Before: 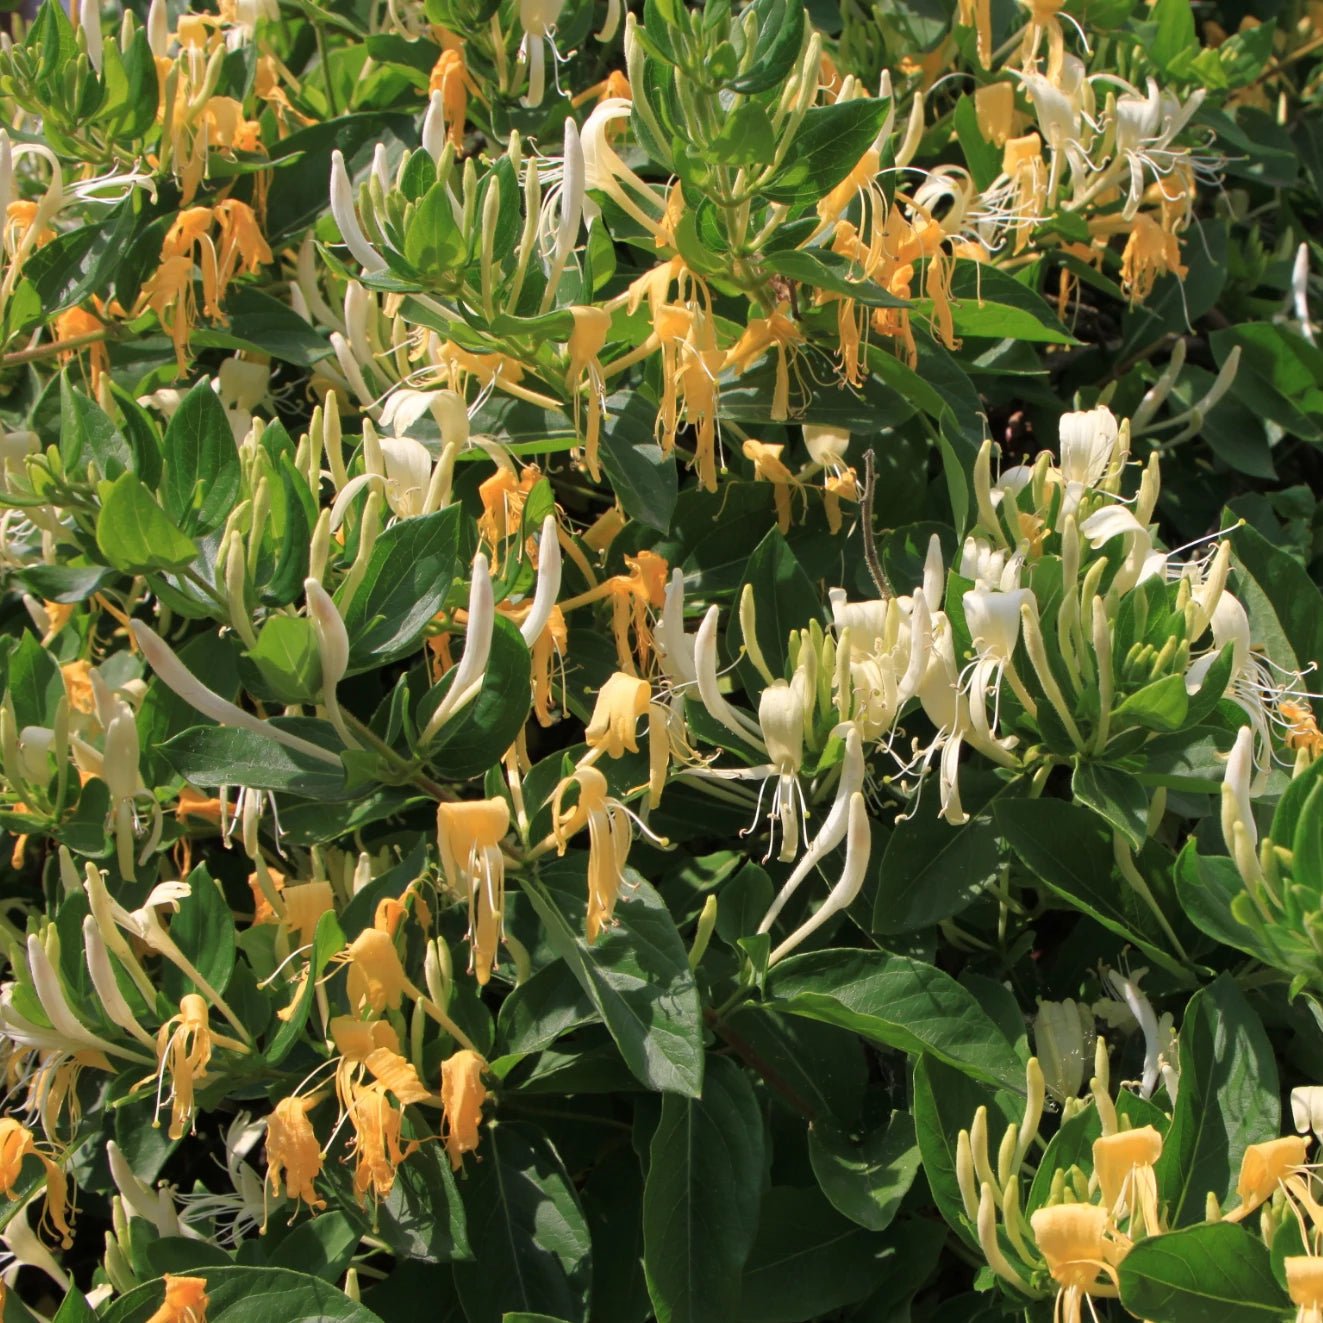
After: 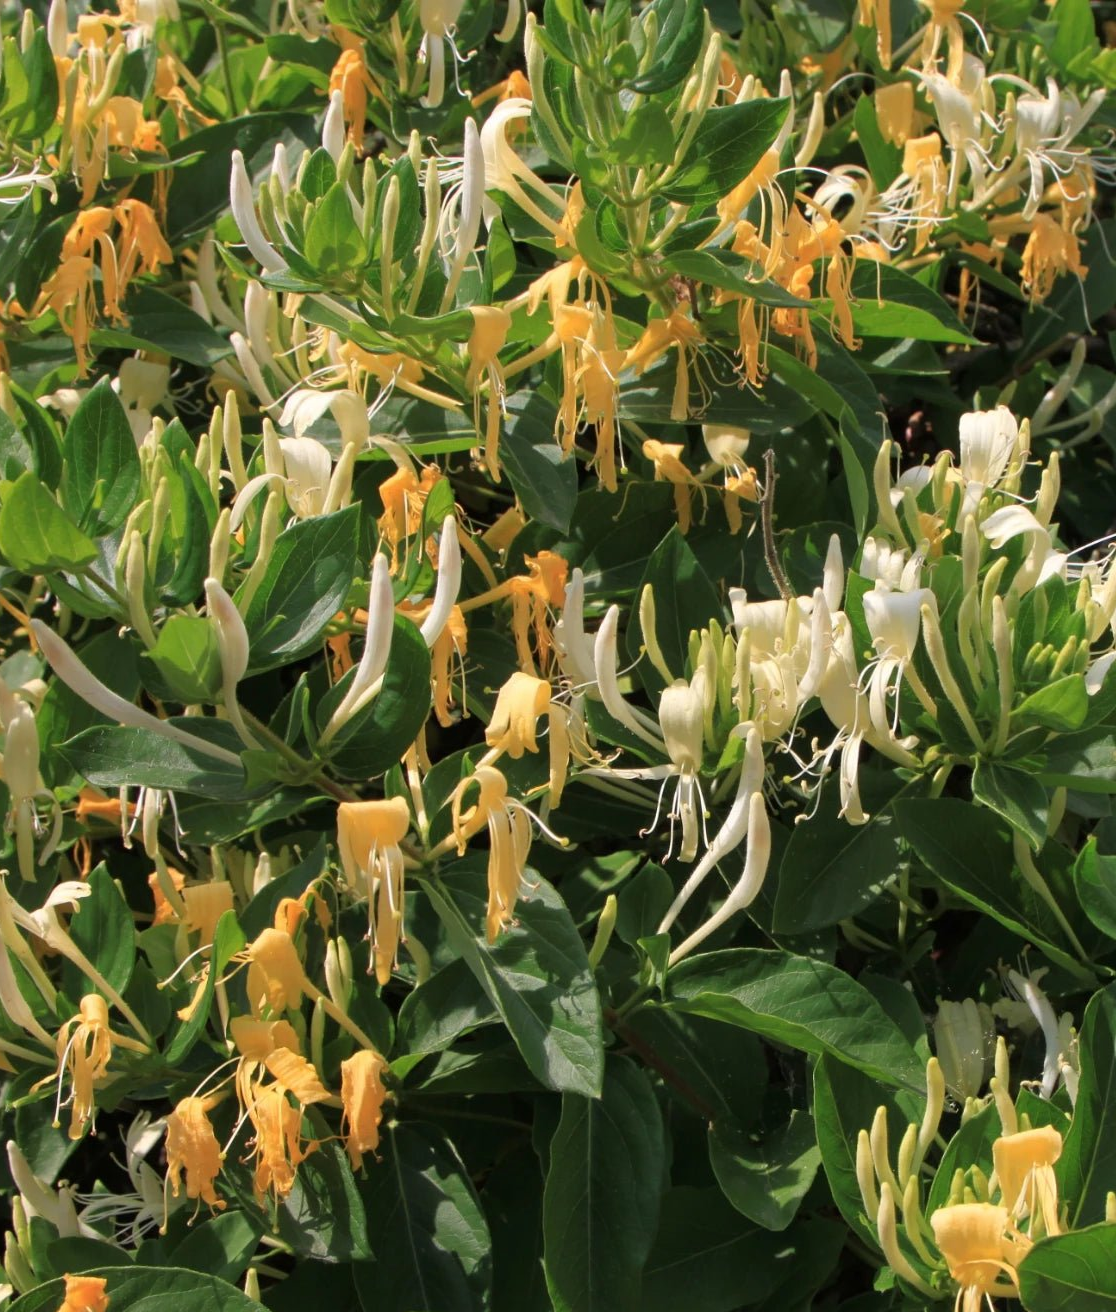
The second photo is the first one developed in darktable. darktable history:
crop: left 7.598%, right 7.873%
white balance: emerald 1
